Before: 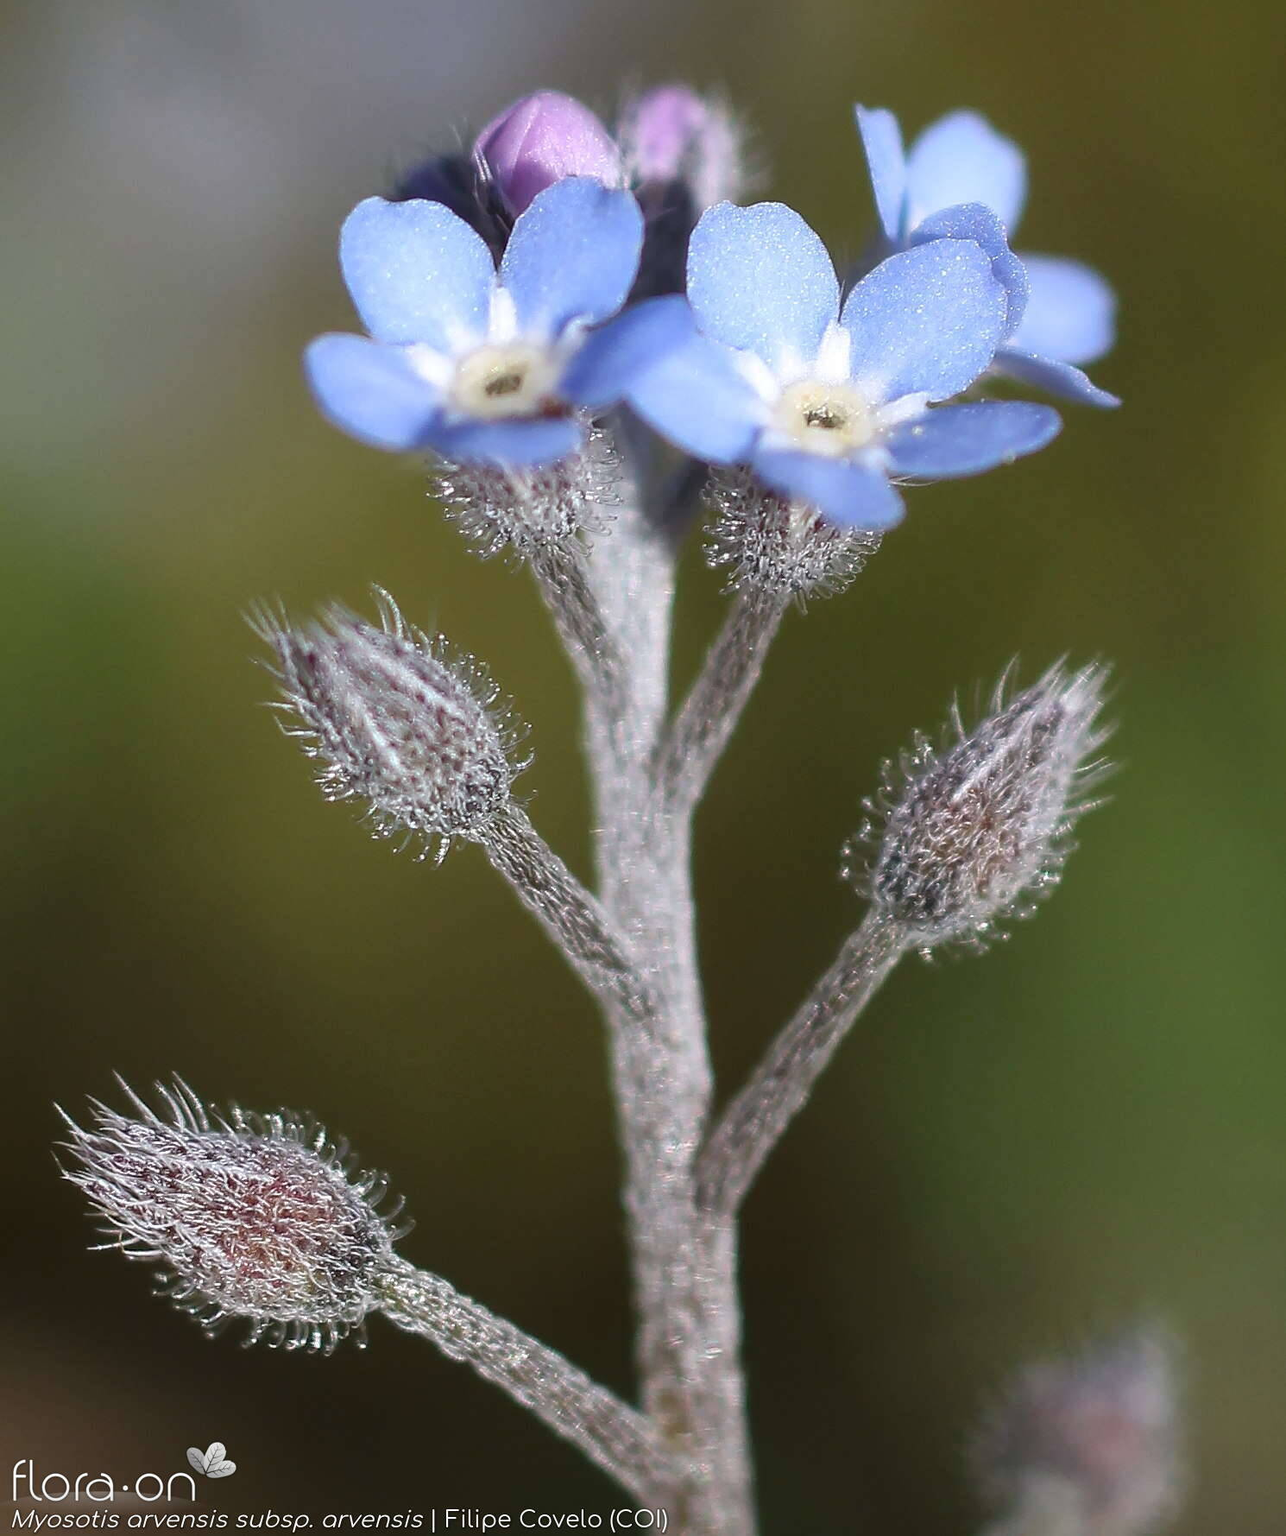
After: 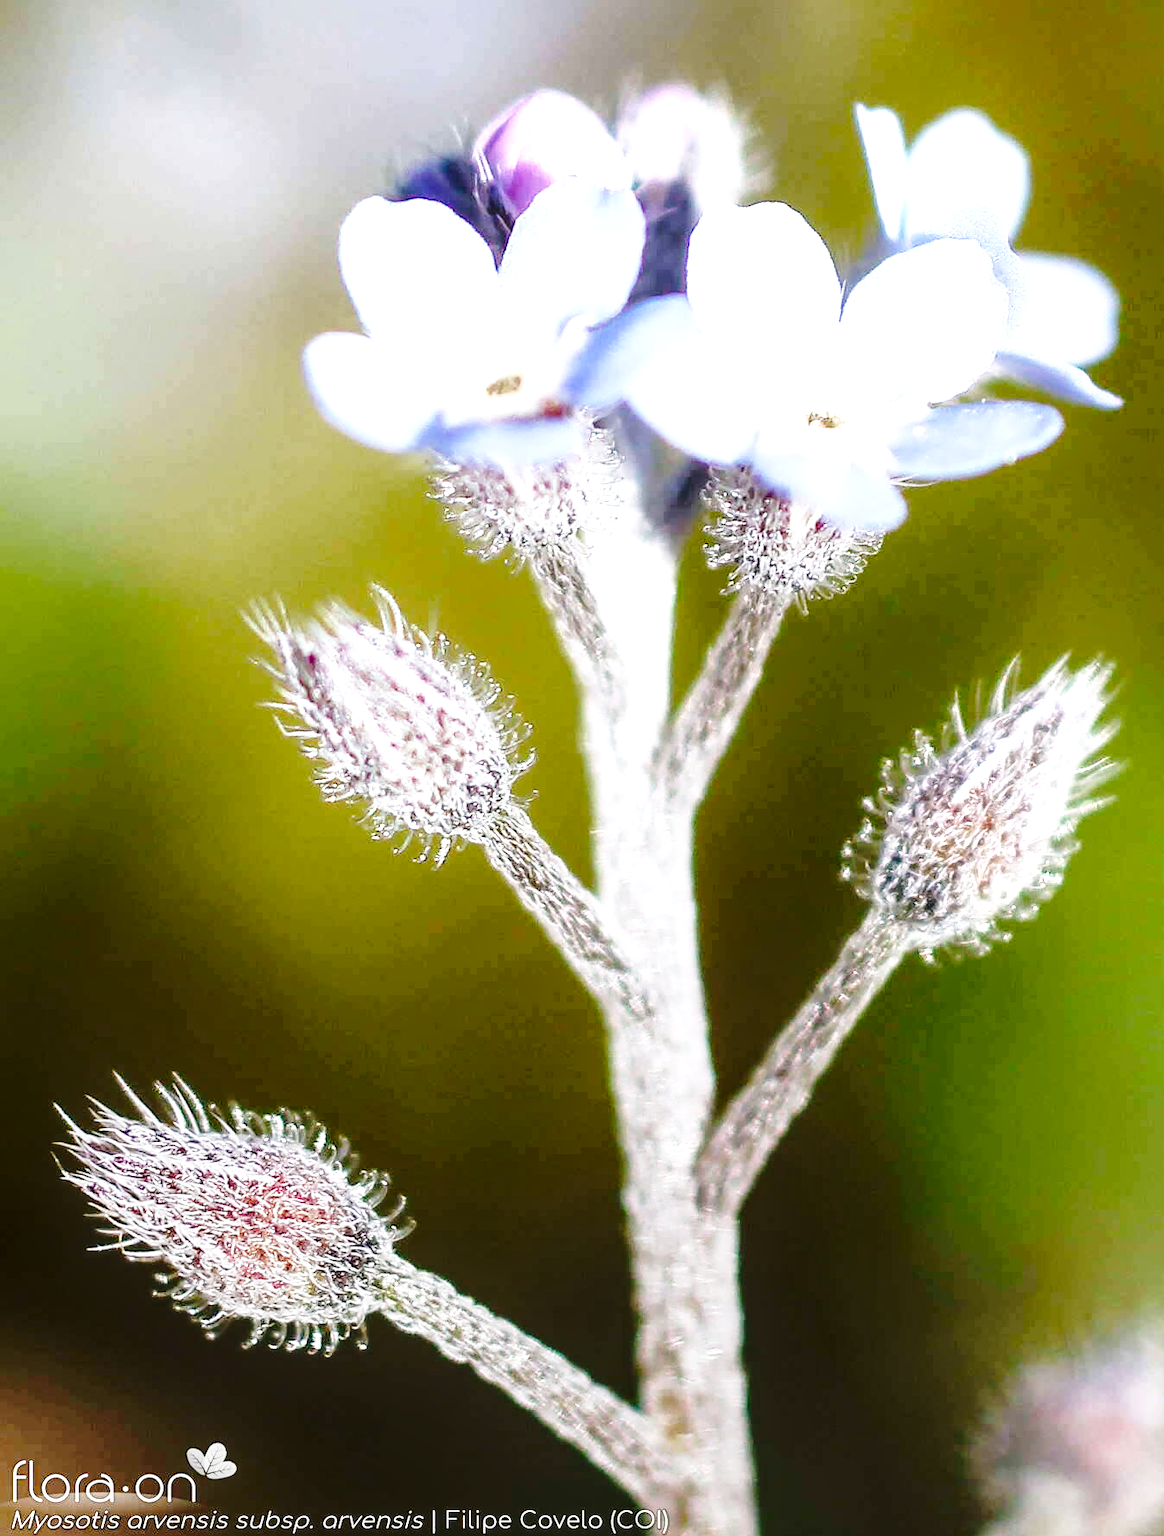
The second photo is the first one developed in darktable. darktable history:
tone equalizer: -8 EV -1.12 EV, -7 EV -0.985 EV, -6 EV -0.833 EV, -5 EV -0.562 EV, -3 EV 0.601 EV, -2 EV 0.856 EV, -1 EV 1 EV, +0 EV 1.08 EV, mask exposure compensation -0.505 EV
color balance rgb: shadows lift › hue 85.61°, linear chroma grading › global chroma 5.576%, perceptual saturation grading › global saturation 25.023%, perceptual saturation grading › highlights -50.341%, perceptual saturation grading › shadows 30.368%, global vibrance 20%
exposure: exposure 0.154 EV, compensate highlight preservation false
crop: right 9.478%, bottom 0.031%
local contrast: detail 130%
base curve: curves: ch0 [(0, 0) (0.028, 0.03) (0.121, 0.232) (0.46, 0.748) (0.859, 0.968) (1, 1)], preserve colors none
